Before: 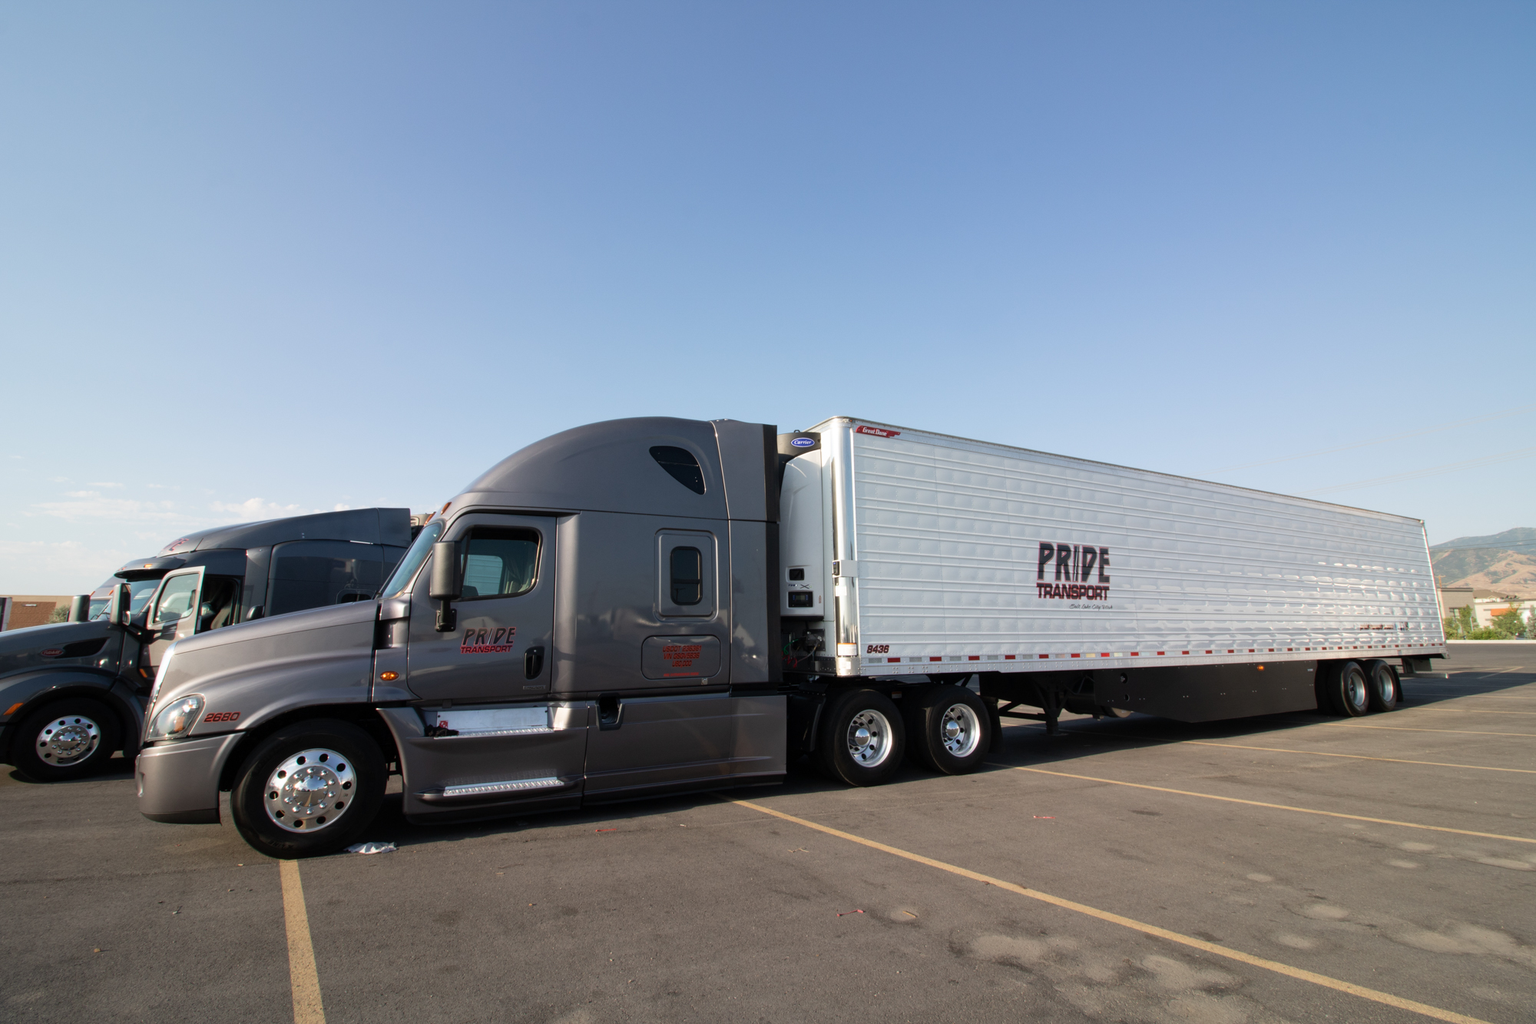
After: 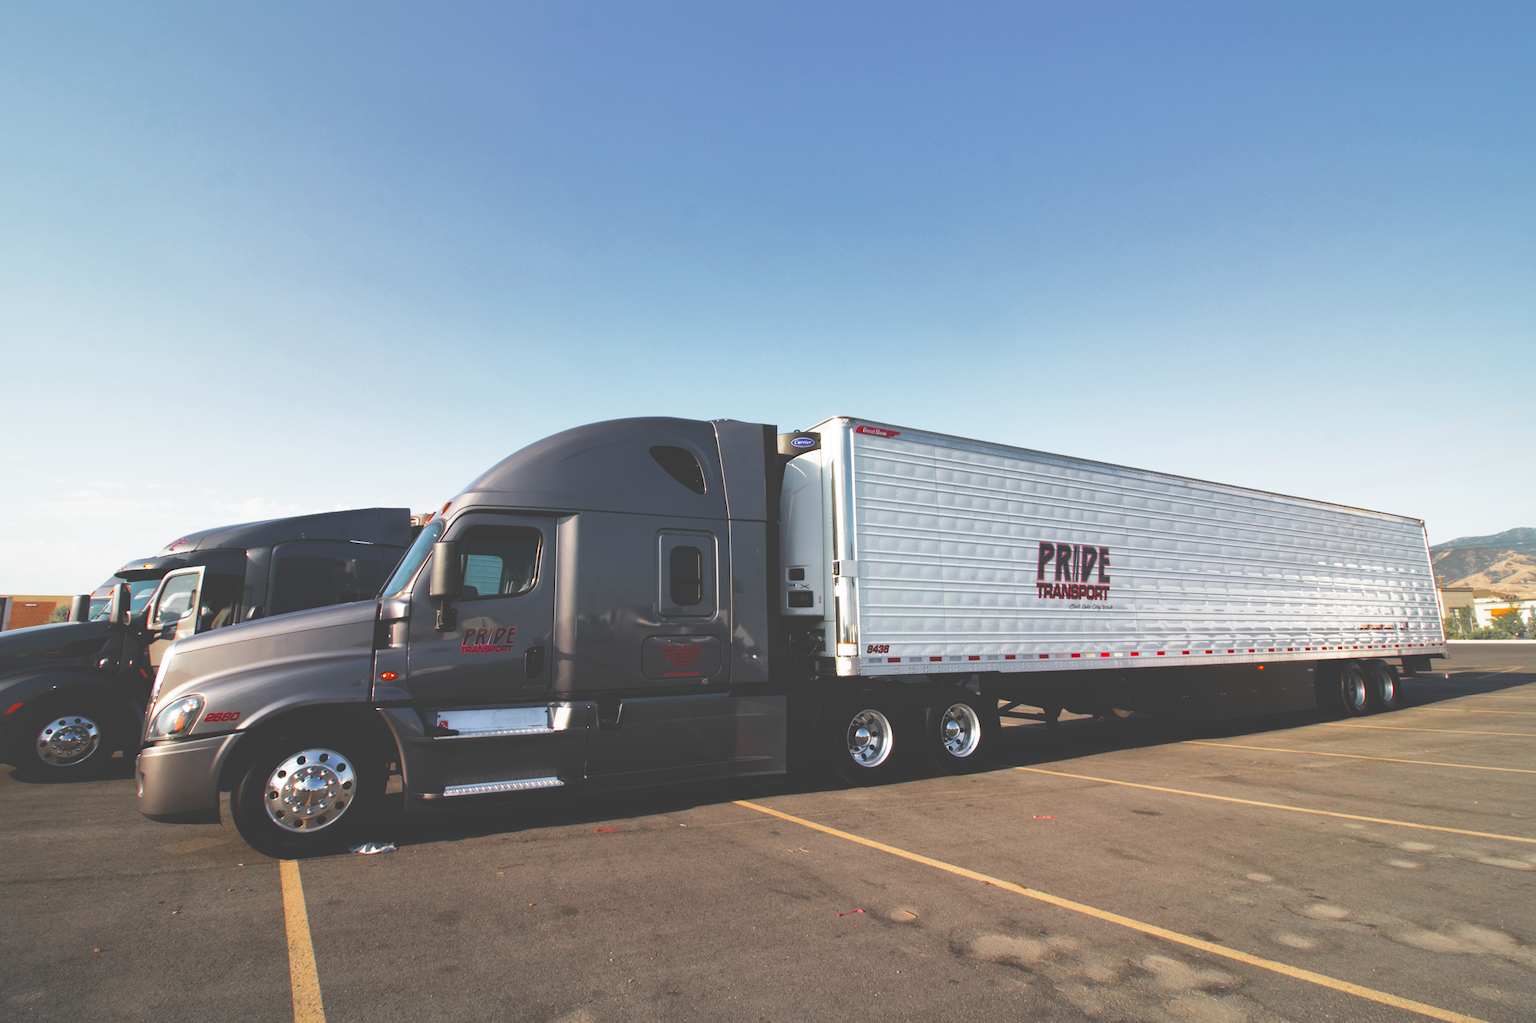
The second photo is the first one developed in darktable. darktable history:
base curve: curves: ch0 [(0, 0.036) (0.007, 0.037) (0.604, 0.887) (1, 1)], preserve colors none
shadows and highlights: shadows 40, highlights -60
color zones: curves: ch1 [(0, 0.679) (0.143, 0.647) (0.286, 0.261) (0.378, -0.011) (0.571, 0.396) (0.714, 0.399) (0.857, 0.406) (1, 0.679)]
